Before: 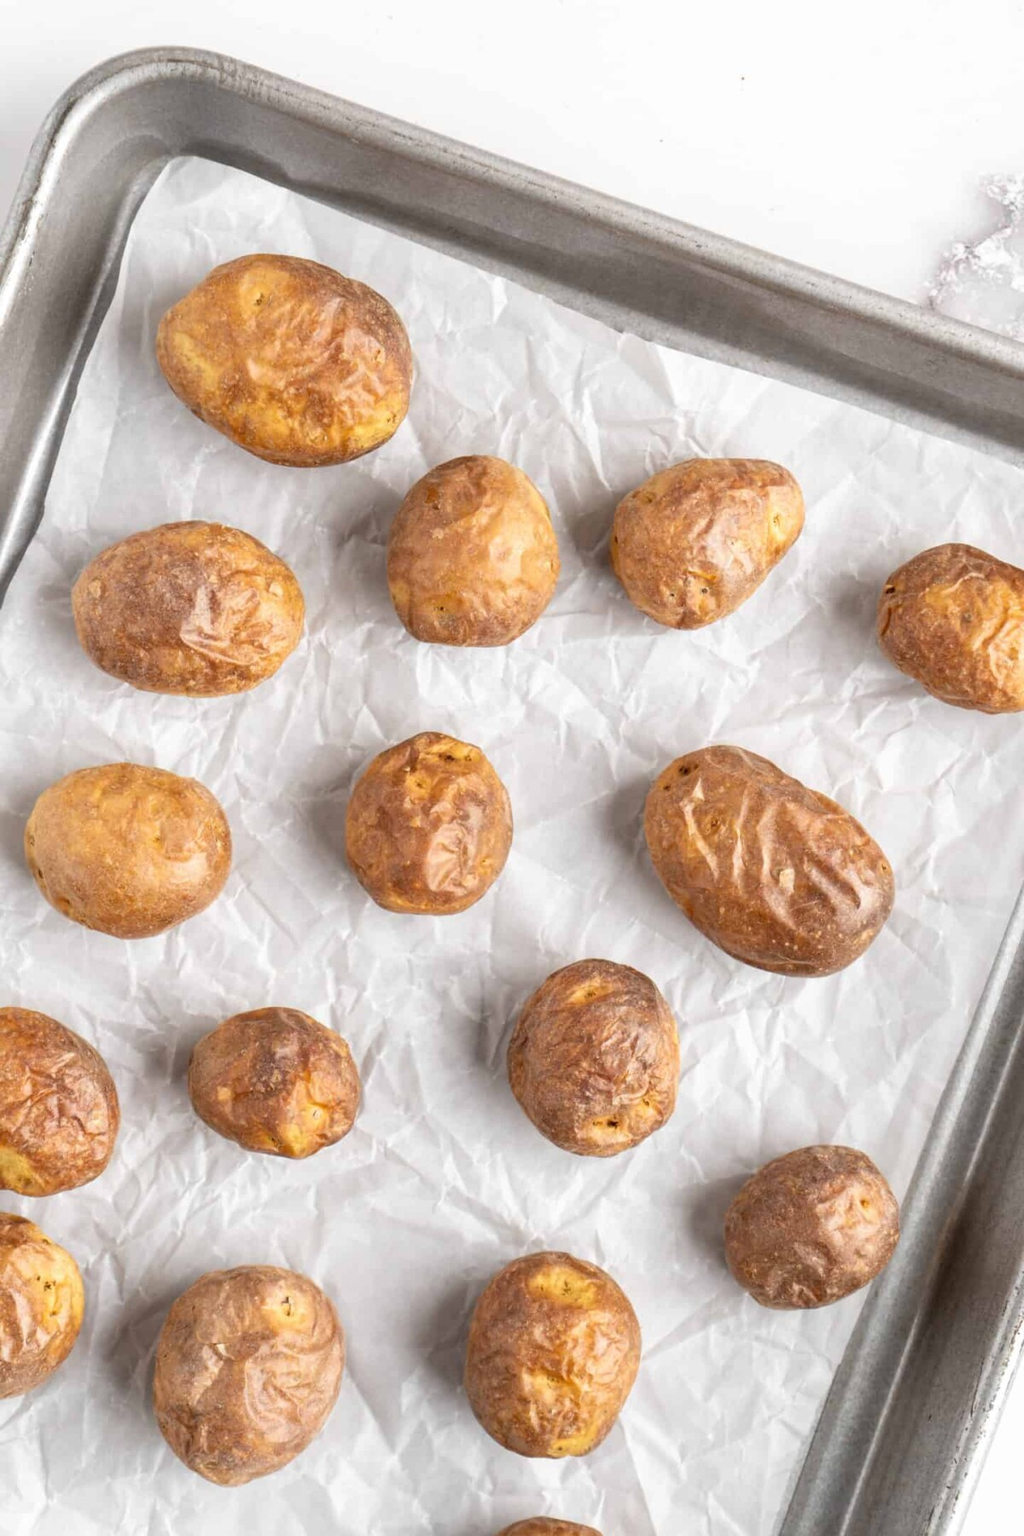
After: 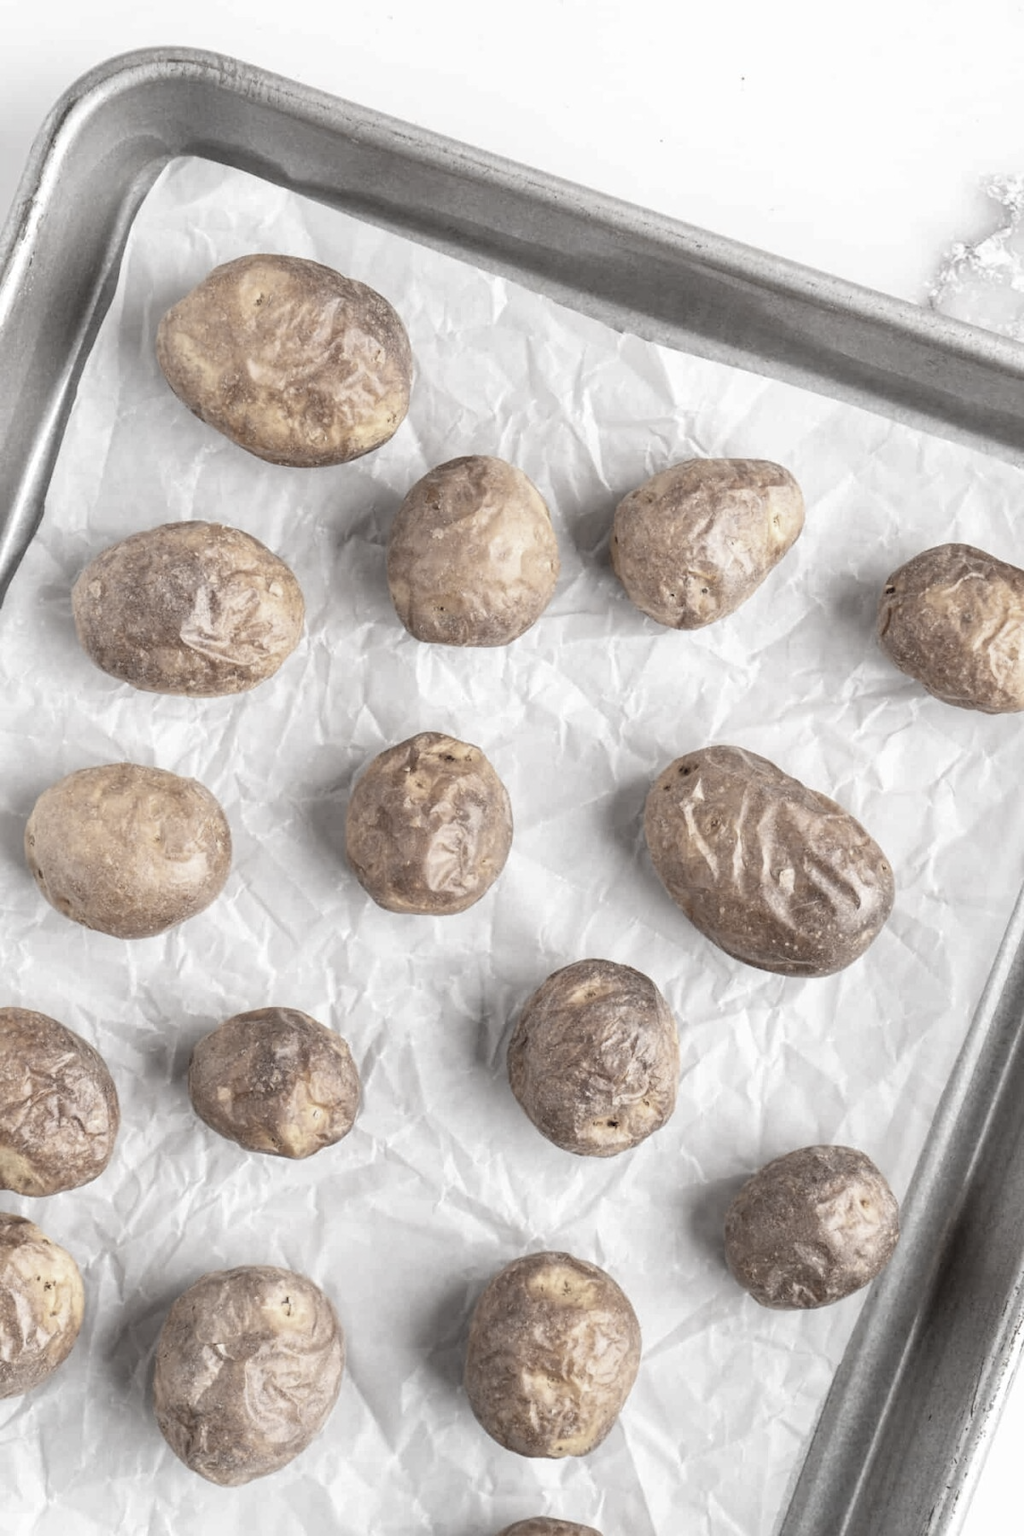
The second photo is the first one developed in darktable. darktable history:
tone equalizer: on, module defaults
color zones: curves: ch1 [(0.238, 0.163) (0.476, 0.2) (0.733, 0.322) (0.848, 0.134)]
